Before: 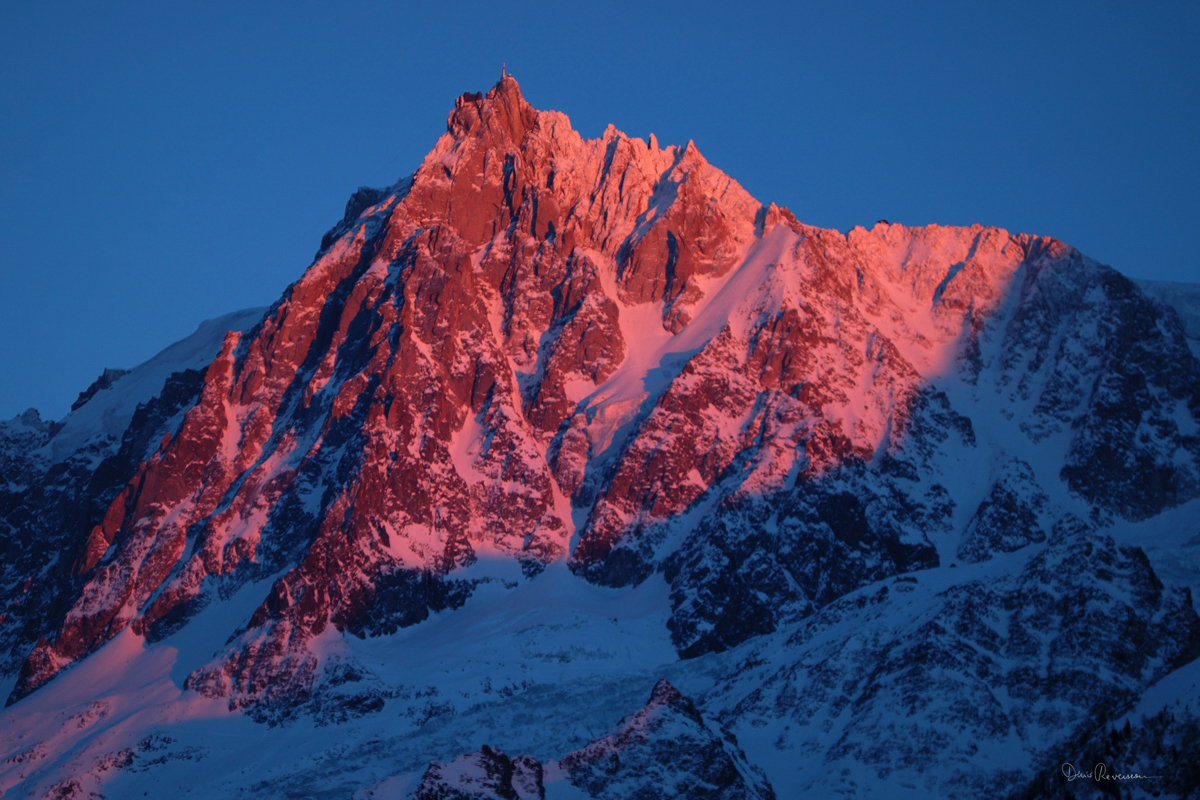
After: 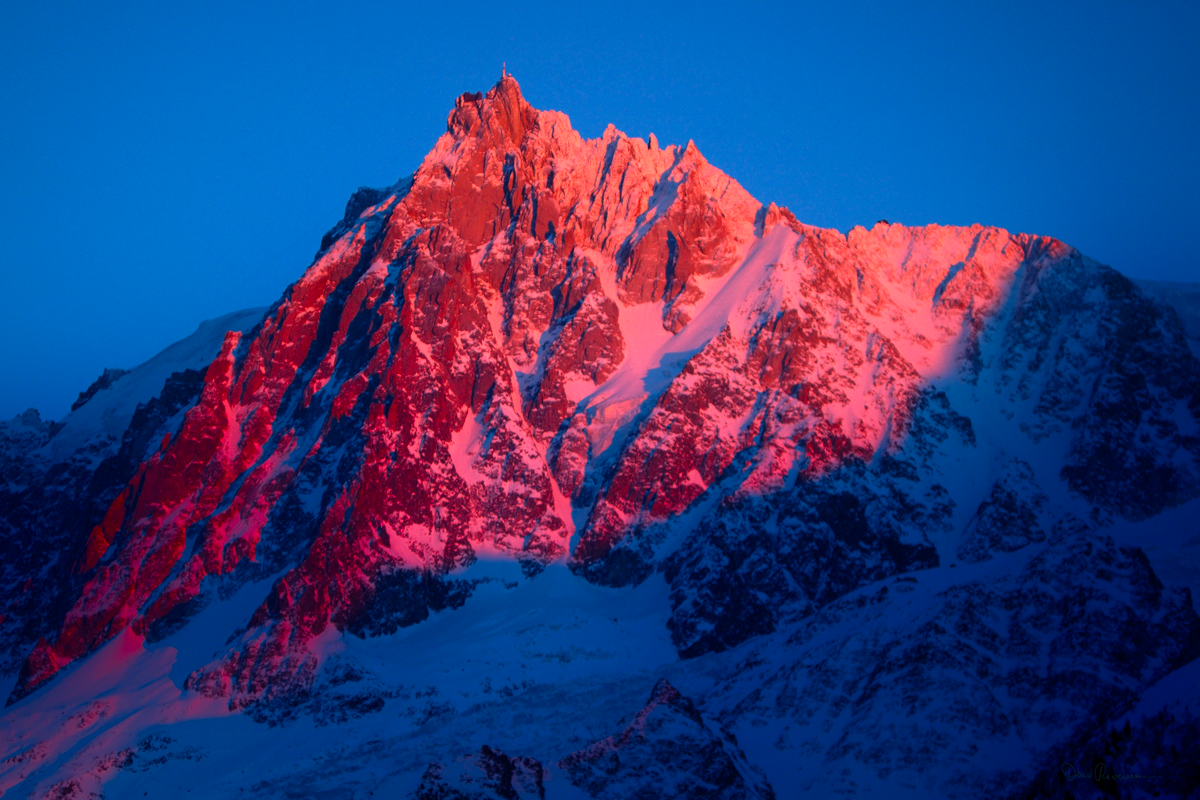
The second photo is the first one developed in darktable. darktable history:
exposure: black level correction 0, exposure 0.6 EV, compensate highlight preservation false
shadows and highlights: shadows -90, highlights 90, soften with gaussian
color balance rgb: shadows lift › chroma 2%, shadows lift › hue 217.2°, power › chroma 0.25%, power › hue 60°, highlights gain › chroma 1.5%, highlights gain › hue 309.6°, global offset › luminance -0.25%, perceptual saturation grading › global saturation 15%, global vibrance 15%
